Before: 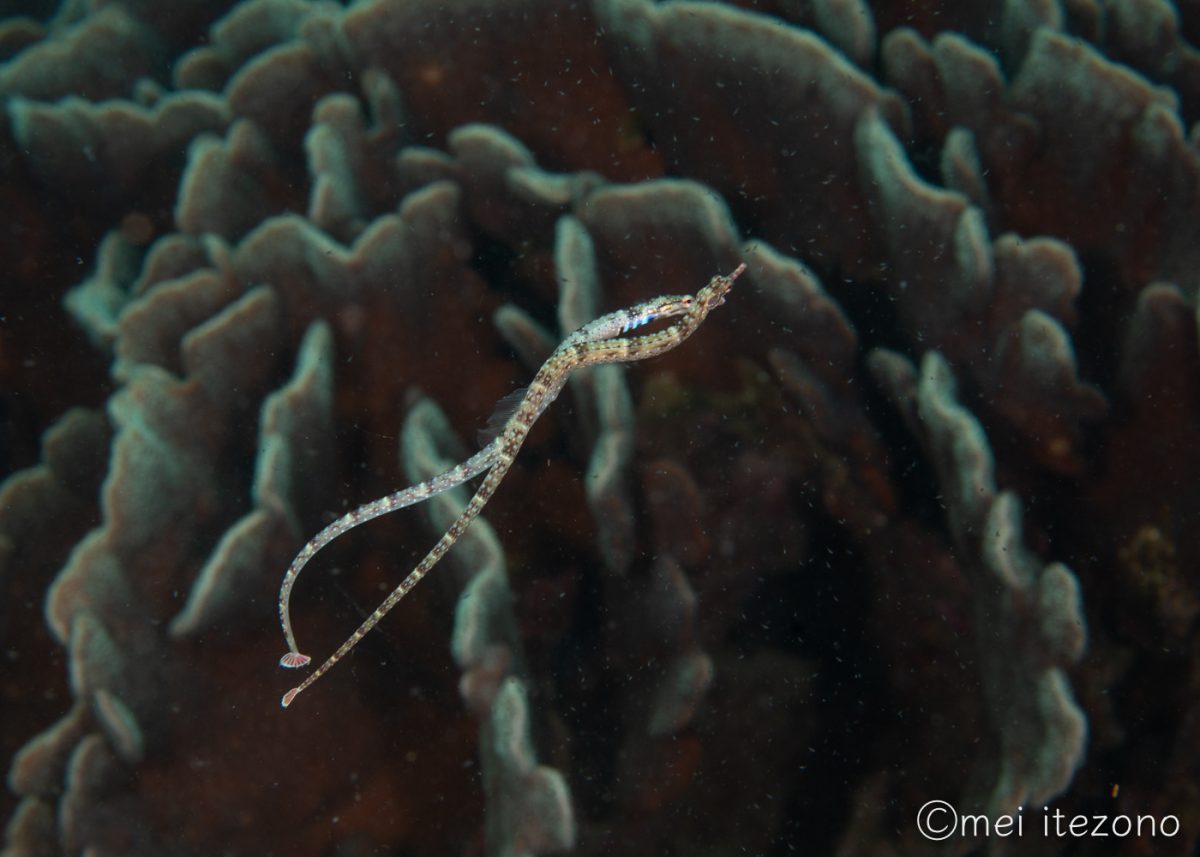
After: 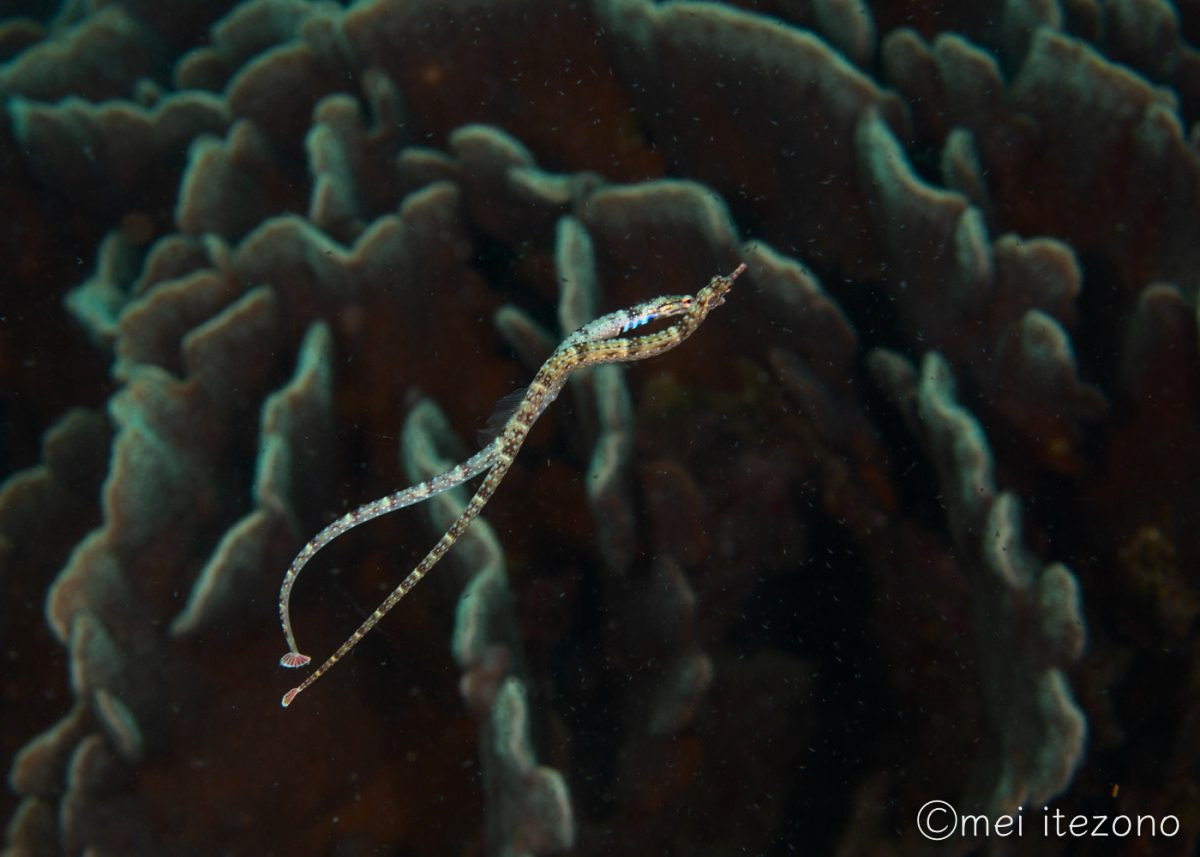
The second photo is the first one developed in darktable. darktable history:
tone curve: curves: ch0 [(0.016, 0.011) (0.204, 0.146) (0.515, 0.476) (0.78, 0.795) (1, 0.981)], color space Lab, linked channels, preserve colors none
color balance rgb: perceptual saturation grading › global saturation 25%, global vibrance 20%
